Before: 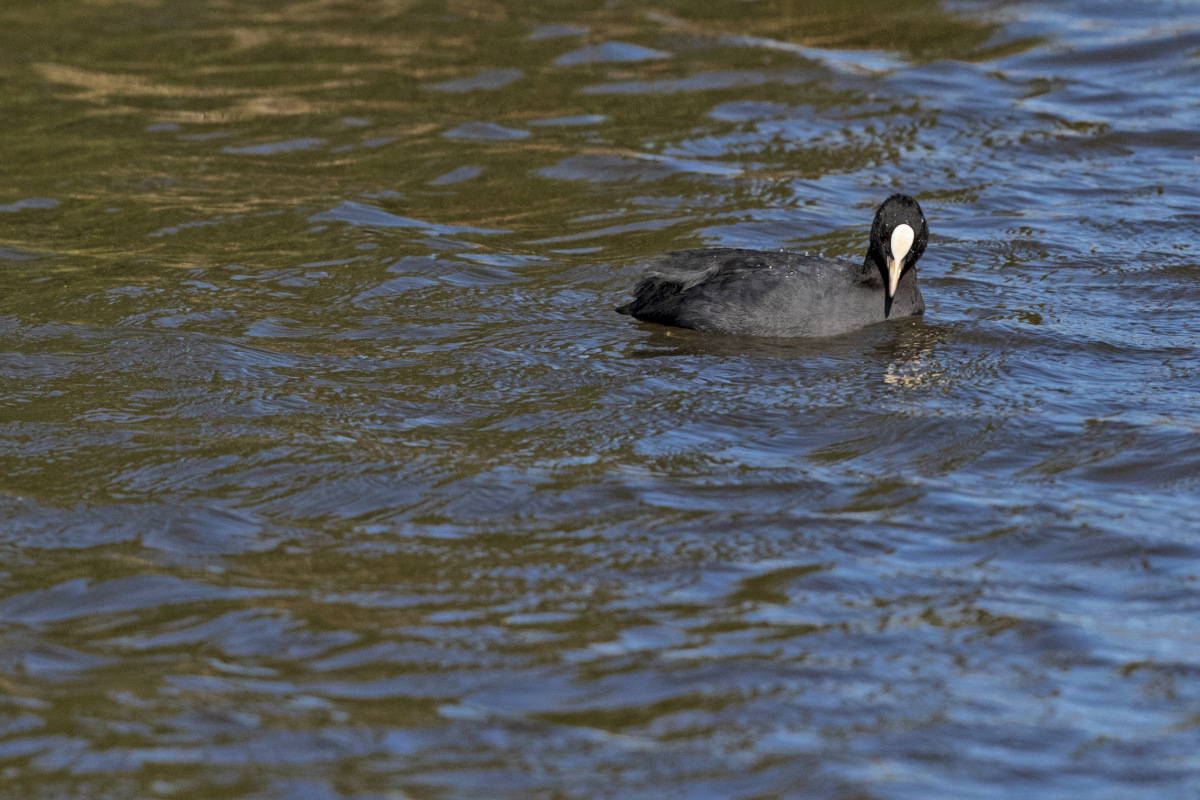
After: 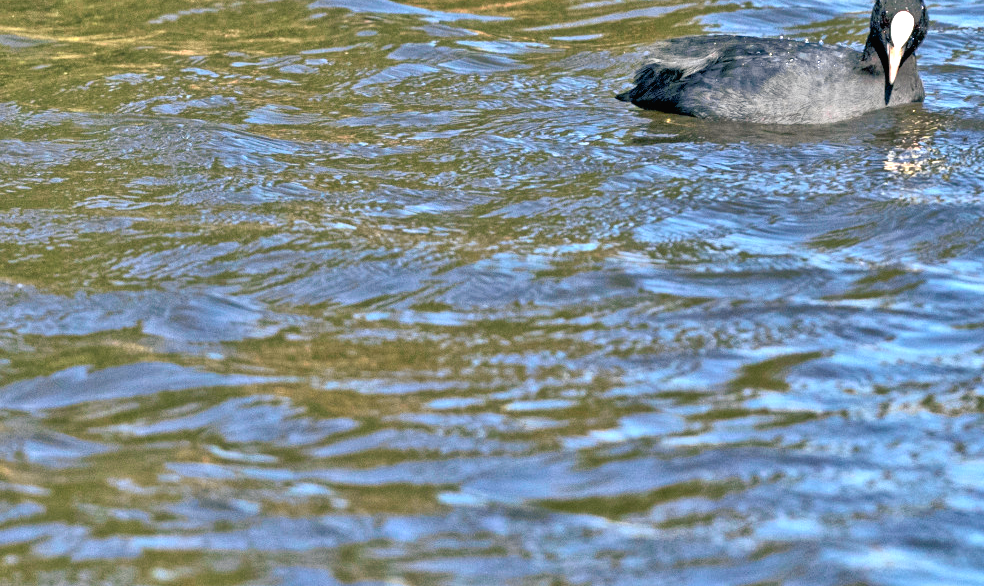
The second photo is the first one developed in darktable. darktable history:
color balance rgb: shadows lift › luminance -28.797%, shadows lift › chroma 10.273%, shadows lift › hue 229.3°, linear chroma grading › global chroma -15.947%, perceptual saturation grading › global saturation 0.082%, global vibrance 35.737%, contrast 9.643%
tone equalizer: -7 EV 0.145 EV, -6 EV 0.573 EV, -5 EV 1.11 EV, -4 EV 1.29 EV, -3 EV 1.15 EV, -2 EV 0.6 EV, -1 EV 0.159 EV
crop: top 26.668%, right 17.969%
tone curve: curves: ch0 [(0, 0.012) (0.056, 0.046) (0.218, 0.213) (0.606, 0.62) (0.82, 0.846) (1, 1)]; ch1 [(0, 0) (0.226, 0.261) (0.403, 0.437) (0.469, 0.472) (0.495, 0.499) (0.514, 0.504) (0.545, 0.555) (0.59, 0.598) (0.714, 0.733) (1, 1)]; ch2 [(0, 0) (0.269, 0.299) (0.459, 0.45) (0.498, 0.499) (0.523, 0.512) (0.568, 0.558) (0.634, 0.617) (0.702, 0.662) (0.781, 0.775) (1, 1)], color space Lab, independent channels, preserve colors none
shadows and highlights: shadows 22.52, highlights -49.35, shadows color adjustment 97.66%, soften with gaussian
exposure: black level correction 0, exposure 1.2 EV, compensate highlight preservation false
